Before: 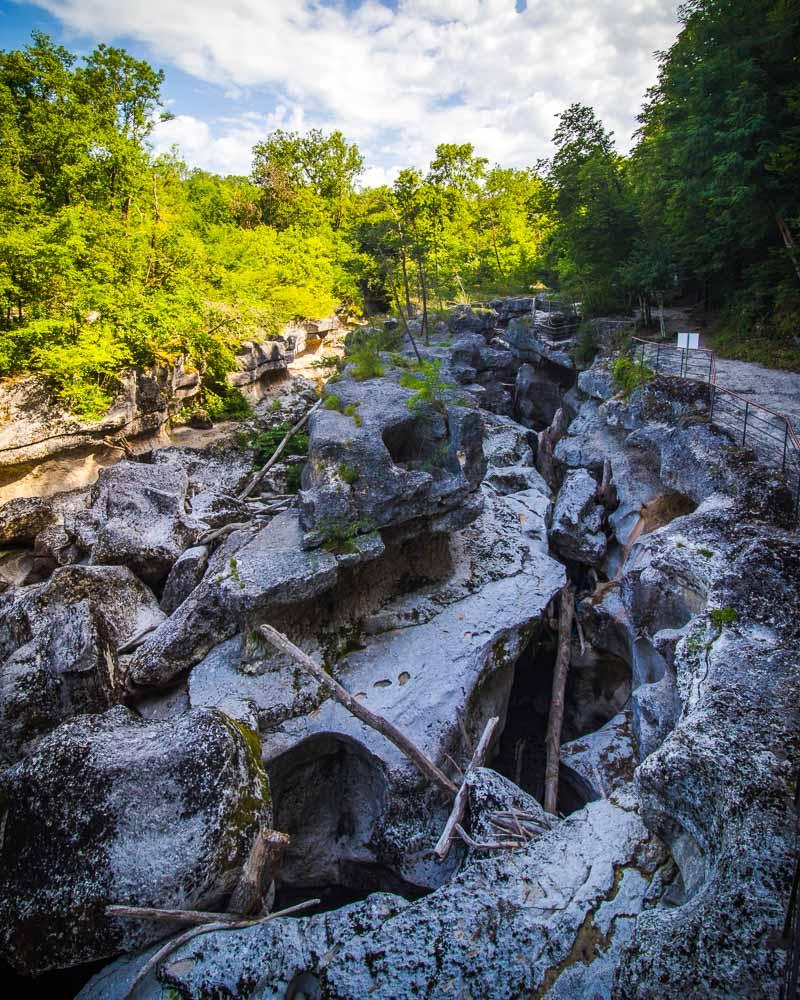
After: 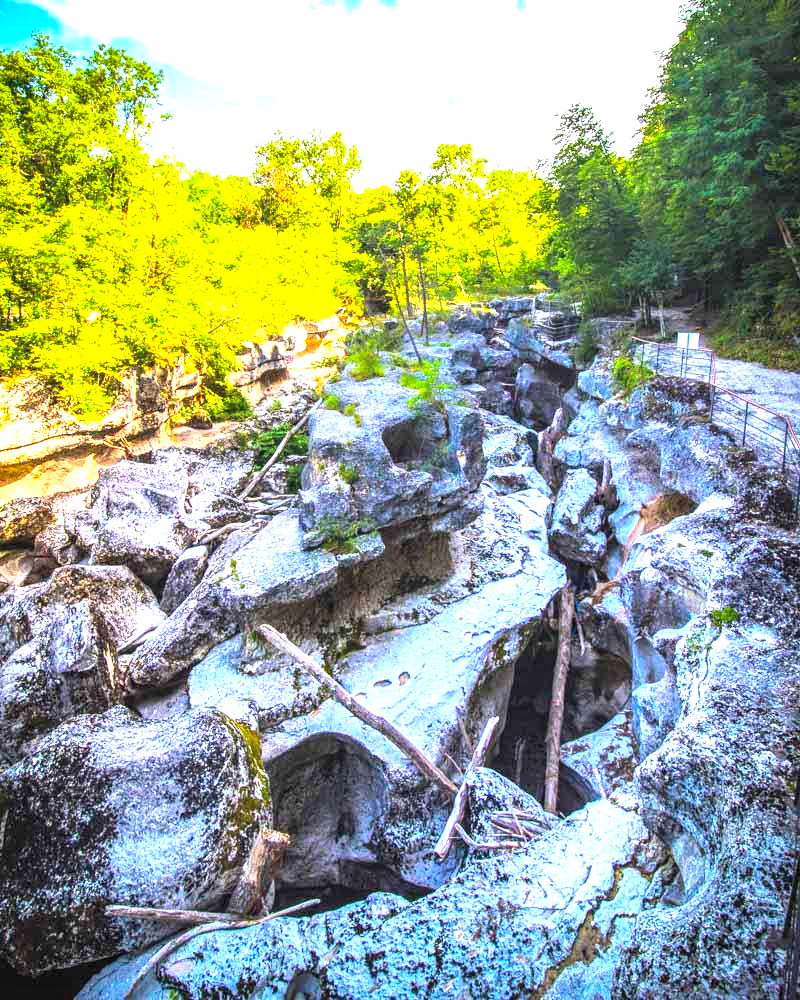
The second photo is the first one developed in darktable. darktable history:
contrast brightness saturation: contrast 0.069, brightness 0.177, saturation 0.415
local contrast: on, module defaults
exposure: black level correction 0, exposure 1.277 EV, compensate highlight preservation false
tone equalizer: -8 EV -0.398 EV, -7 EV -0.409 EV, -6 EV -0.303 EV, -5 EV -0.262 EV, -3 EV 0.188 EV, -2 EV 0.354 EV, -1 EV 0.364 EV, +0 EV 0.389 EV, smoothing diameter 2%, edges refinement/feathering 23.92, mask exposure compensation -1.57 EV, filter diffusion 5
